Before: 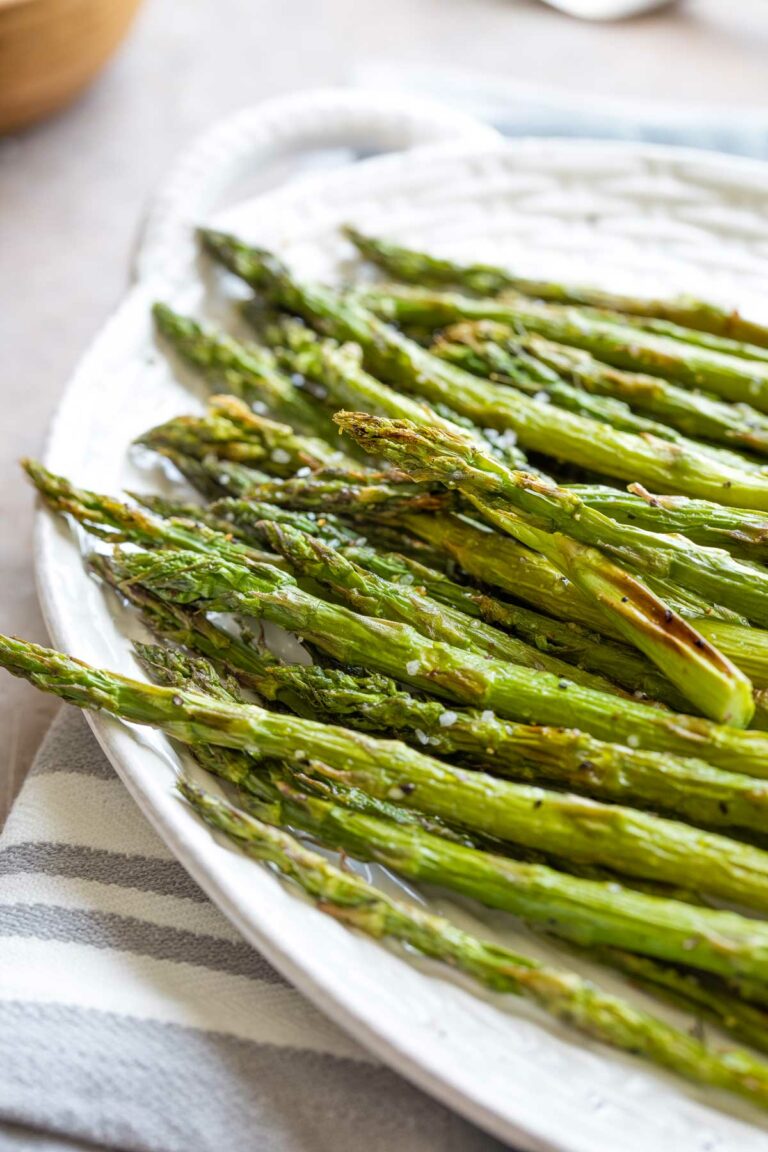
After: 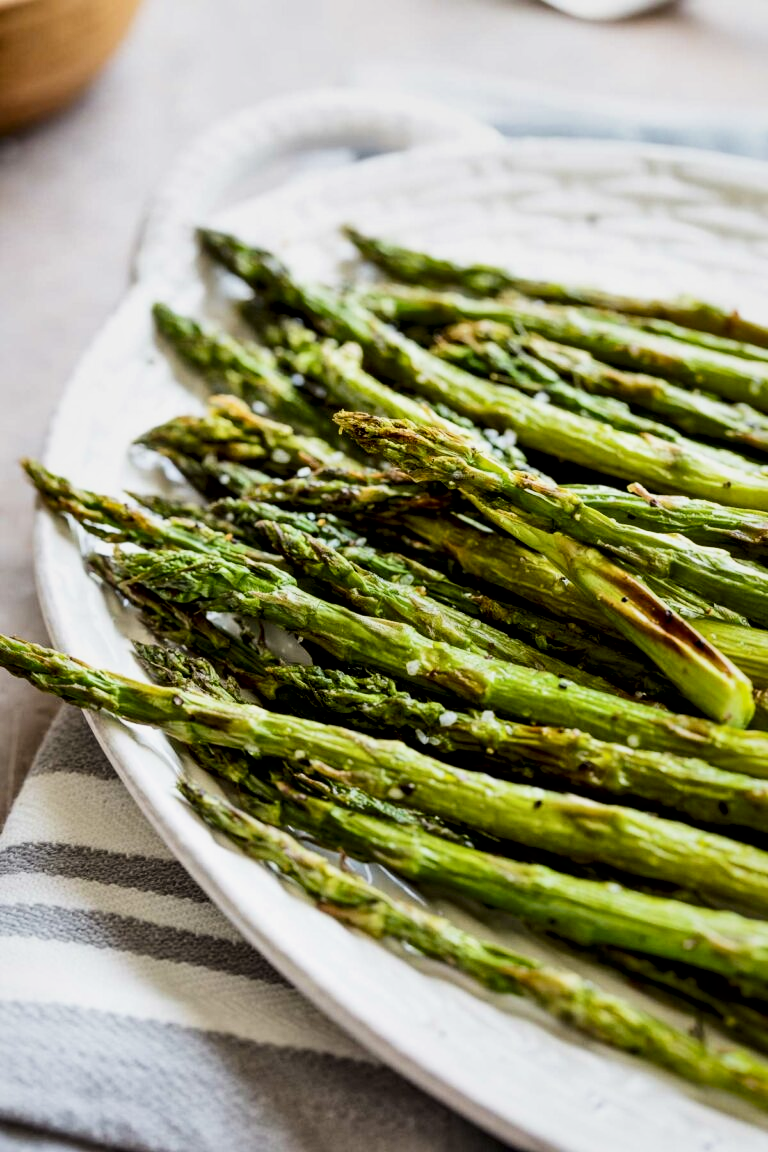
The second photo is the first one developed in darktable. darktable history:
filmic rgb: black relative exposure -7.99 EV, white relative exposure 4 EV, threshold 5.97 EV, hardness 4.13, contrast 1.375, enable highlight reconstruction true
local contrast: mode bilateral grid, contrast 24, coarseness 59, detail 151%, midtone range 0.2
contrast brightness saturation: contrast 0.067, brightness -0.126, saturation 0.057
